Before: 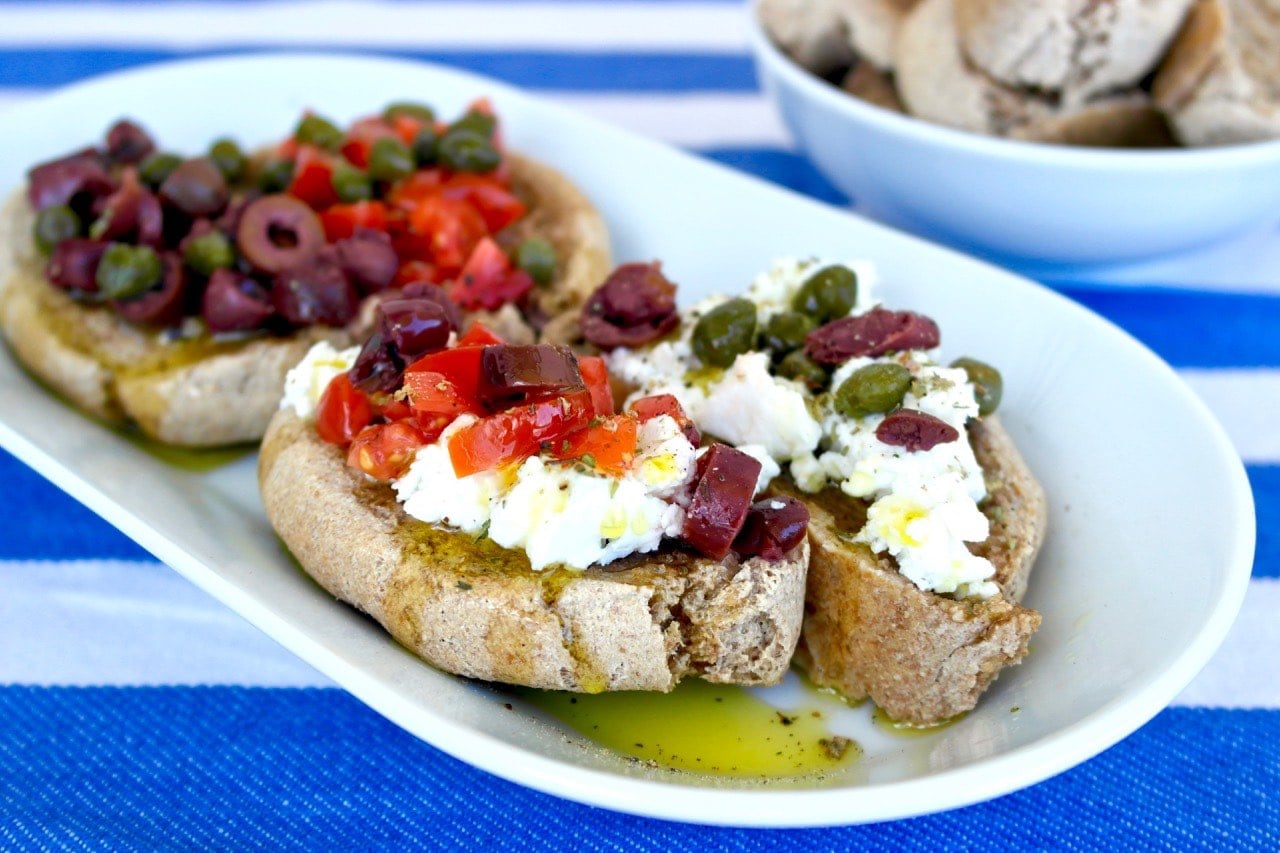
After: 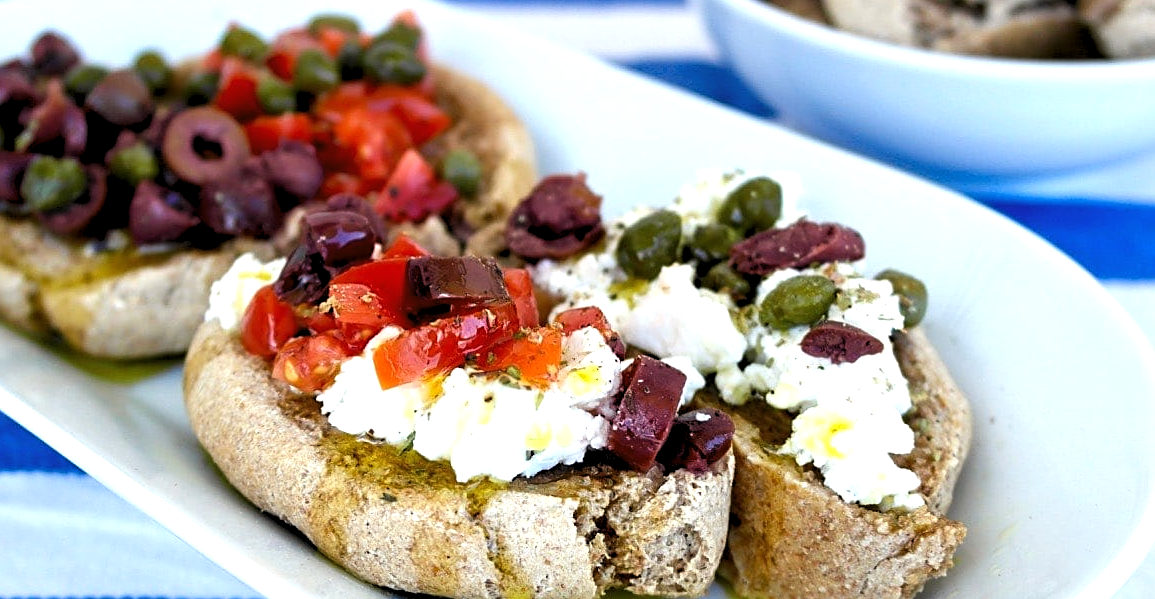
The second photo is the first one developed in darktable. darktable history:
crop: left 5.87%, top 10.401%, right 3.826%, bottom 19.348%
sharpen: on, module defaults
levels: levels [0.062, 0.494, 0.925]
